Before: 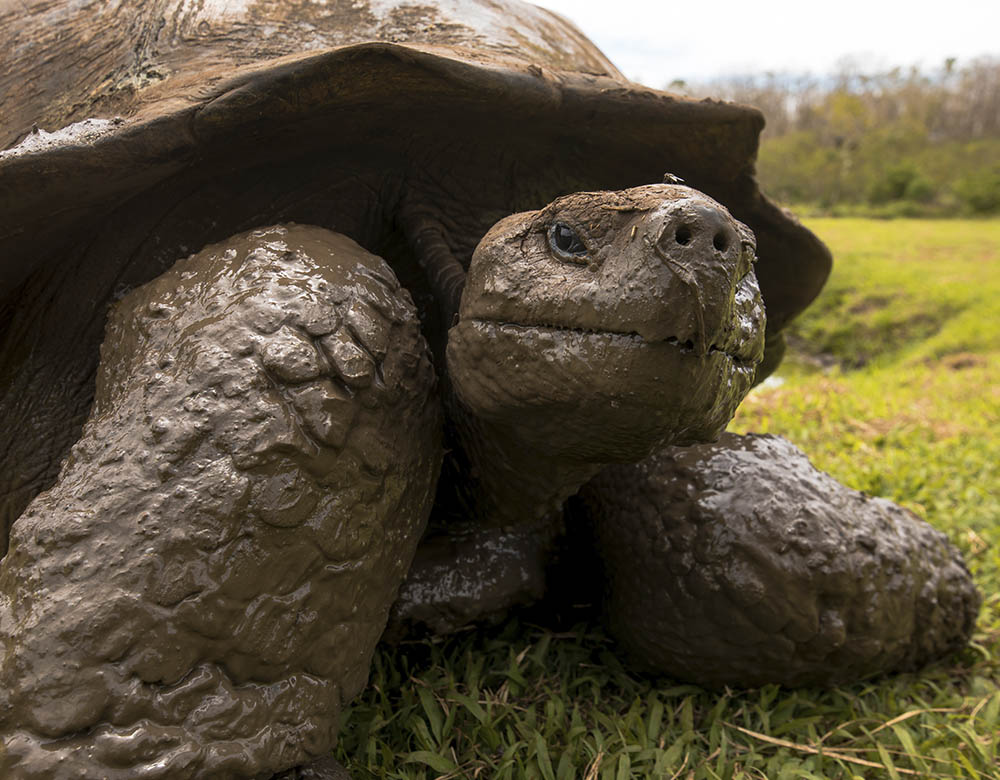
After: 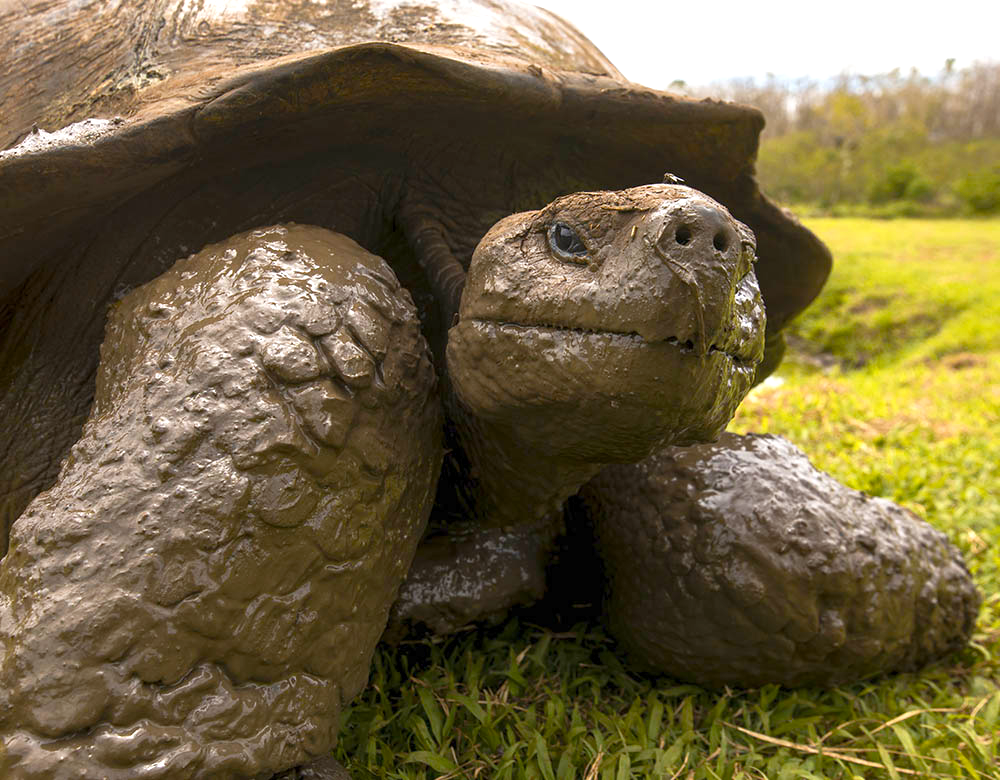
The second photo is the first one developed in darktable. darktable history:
color balance rgb: perceptual saturation grading › global saturation 20%, perceptual saturation grading › highlights -24.838%, perceptual saturation grading › shadows 25.629%, perceptual brilliance grading › global brilliance 20.031%, contrast -10.639%
